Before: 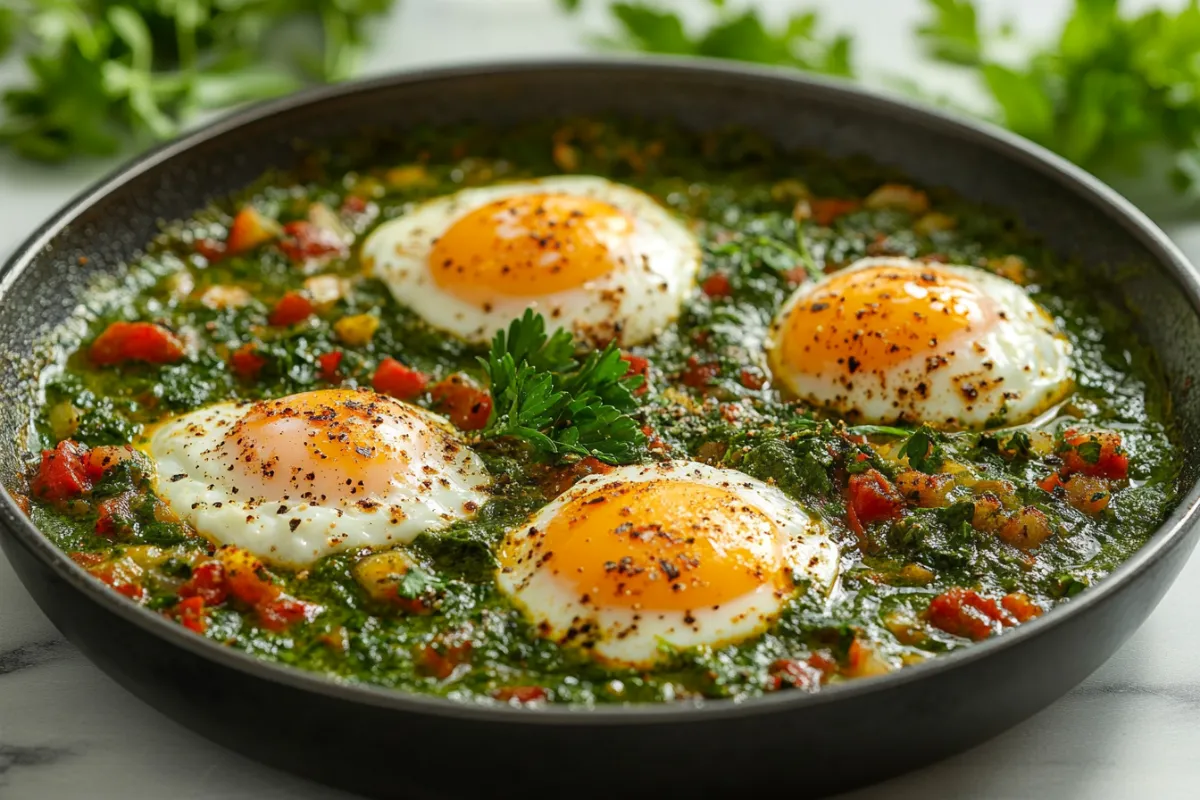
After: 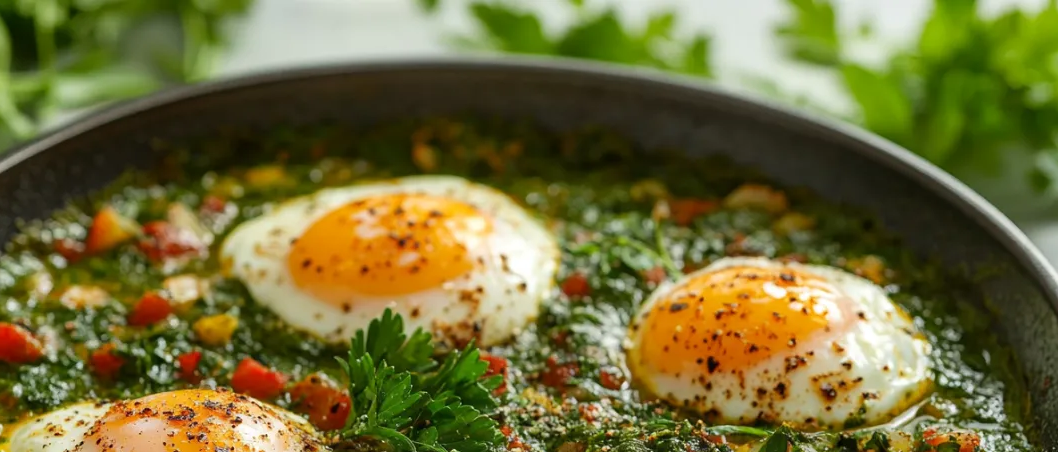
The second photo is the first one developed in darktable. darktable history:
crop and rotate: left 11.805%, bottom 43.478%
